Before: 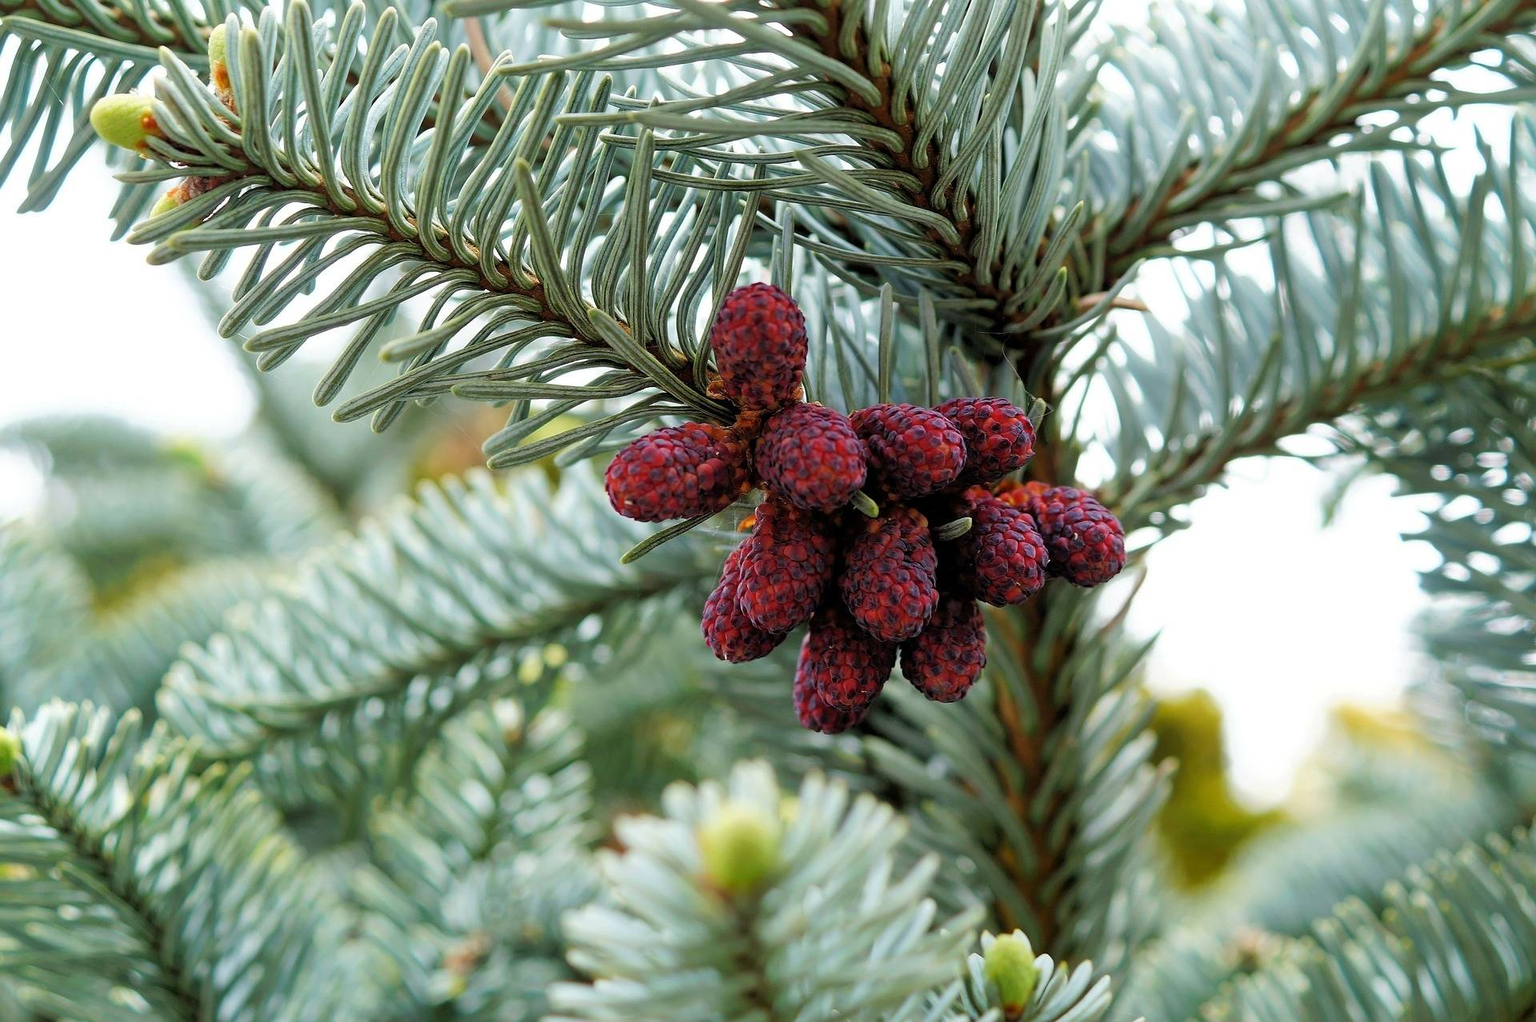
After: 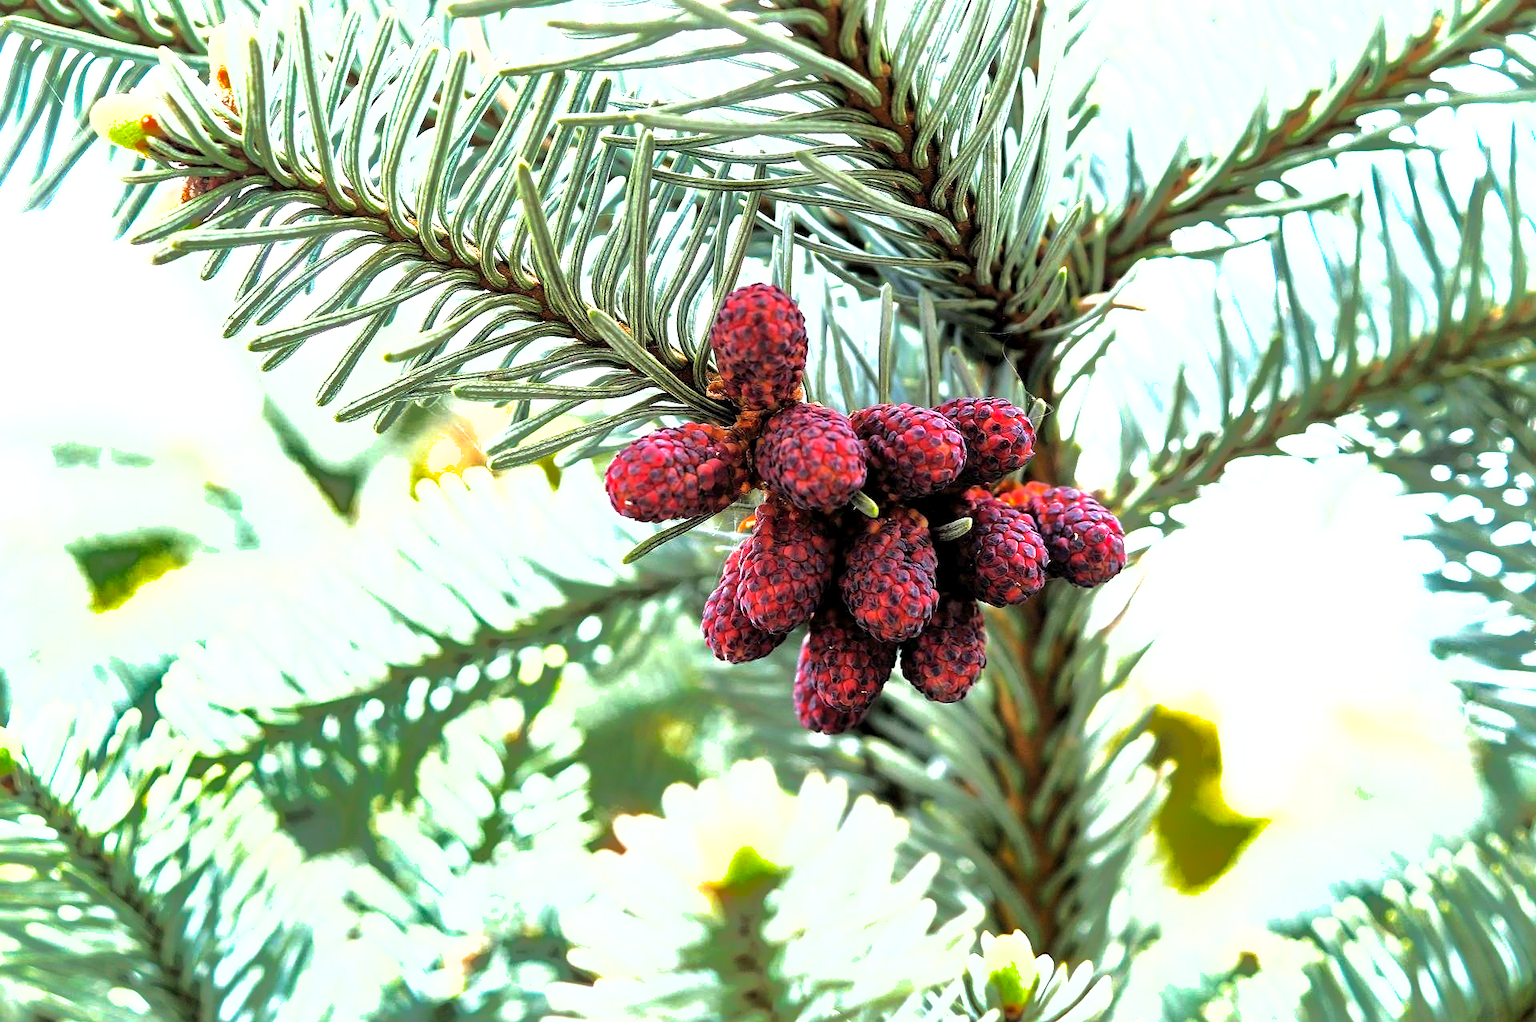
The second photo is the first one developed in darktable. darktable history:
exposure: black level correction 0.001, exposure 1.129 EV, compensate exposure bias true, compensate highlight preservation false
tone equalizer: -8 EV -0.75 EV, -7 EV -0.7 EV, -6 EV -0.6 EV, -5 EV -0.4 EV, -3 EV 0.4 EV, -2 EV 0.6 EV, -1 EV 0.7 EV, +0 EV 0.75 EV, edges refinement/feathering 500, mask exposure compensation -1.57 EV, preserve details no
shadows and highlights: shadows 40, highlights -60
